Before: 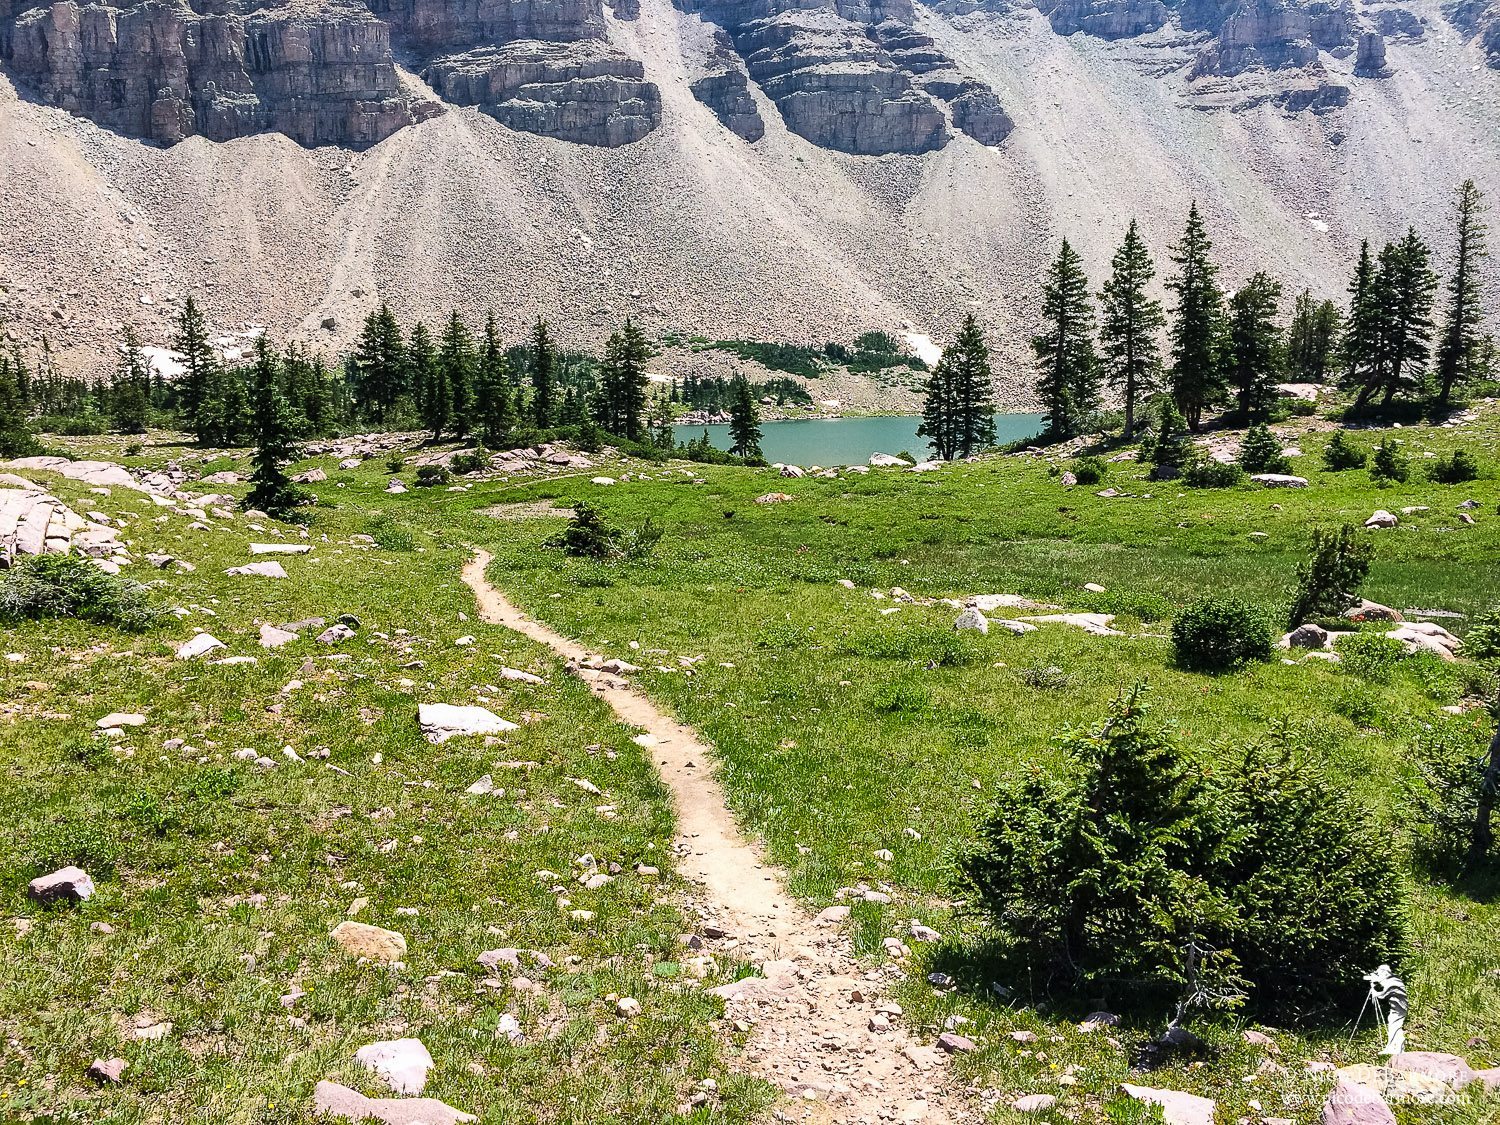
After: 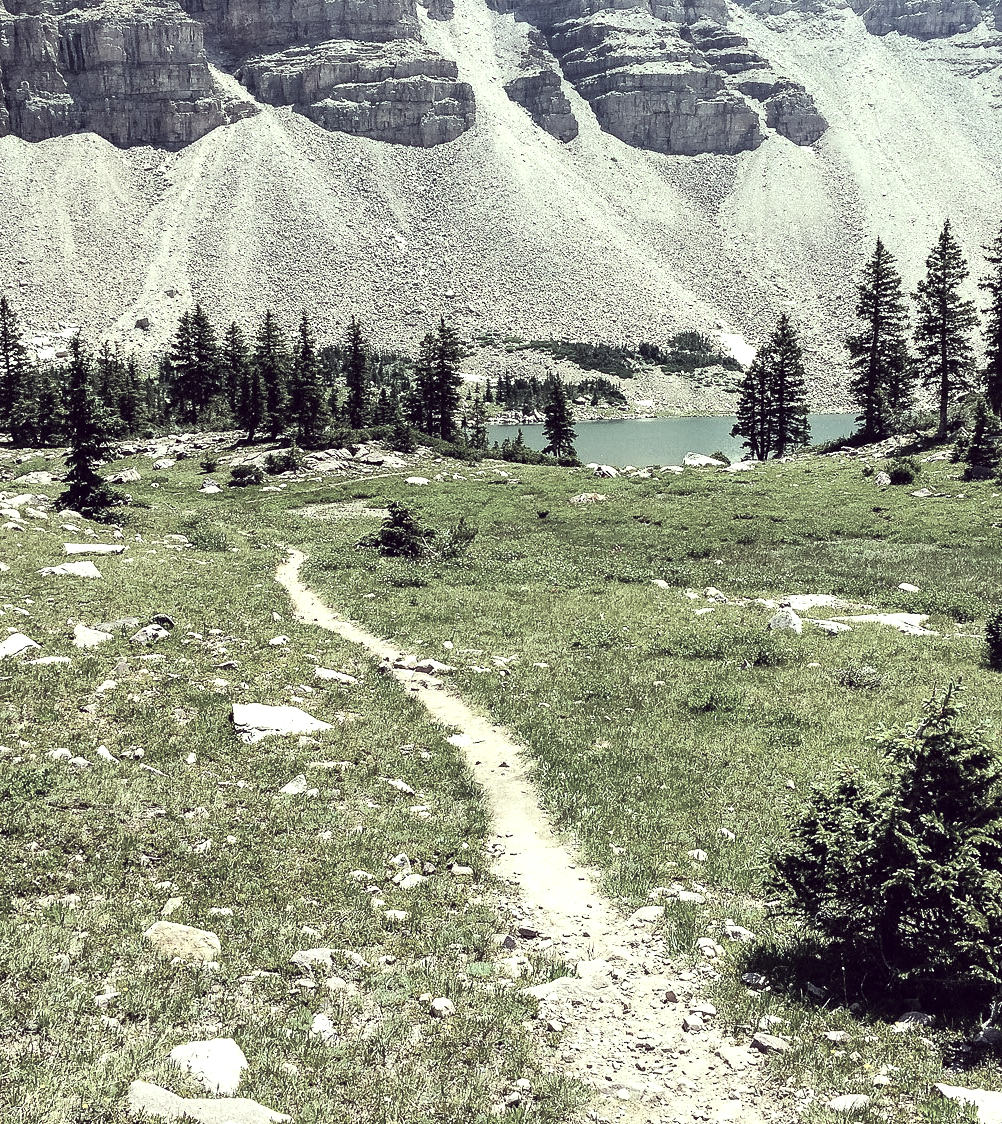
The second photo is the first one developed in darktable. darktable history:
color correction: highlights a* -20.62, highlights b* 21.01, shadows a* 19.65, shadows b* -20.84, saturation 0.377
tone equalizer: -8 EV -0.433 EV, -7 EV -0.417 EV, -6 EV -0.297 EV, -5 EV -0.228 EV, -3 EV 0.211 EV, -2 EV 0.315 EV, -1 EV 0.401 EV, +0 EV 0.394 EV
crop and rotate: left 12.436%, right 20.735%
